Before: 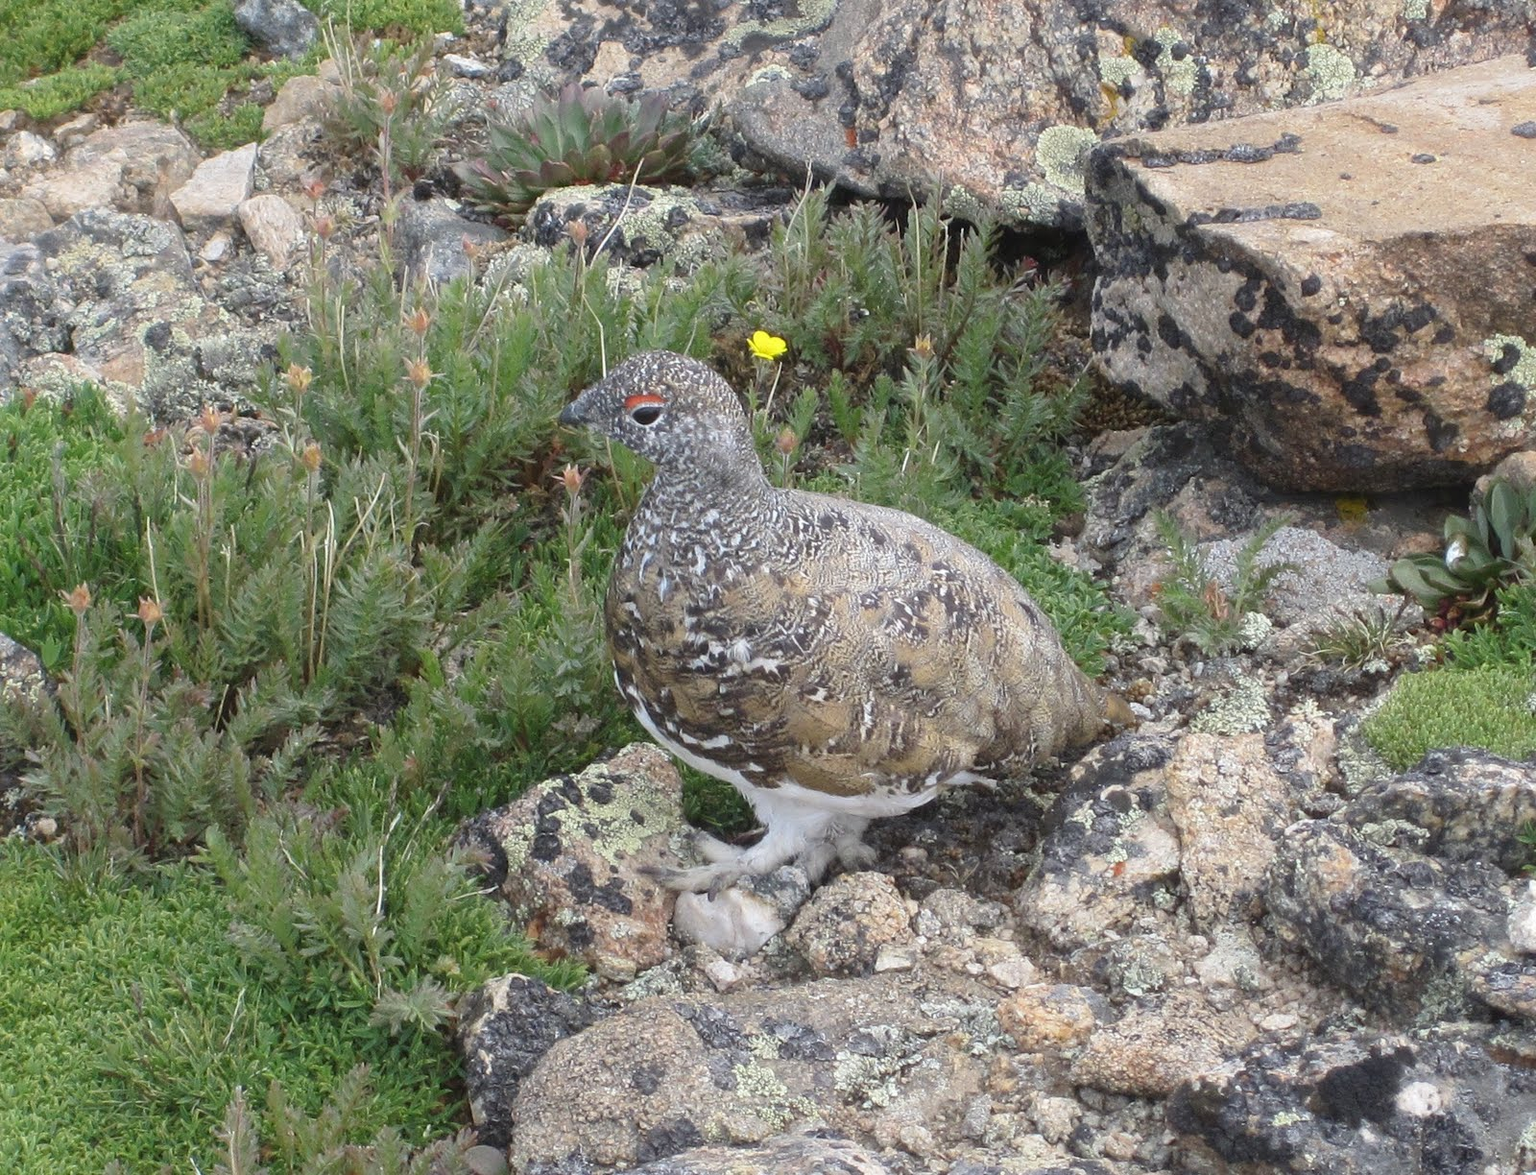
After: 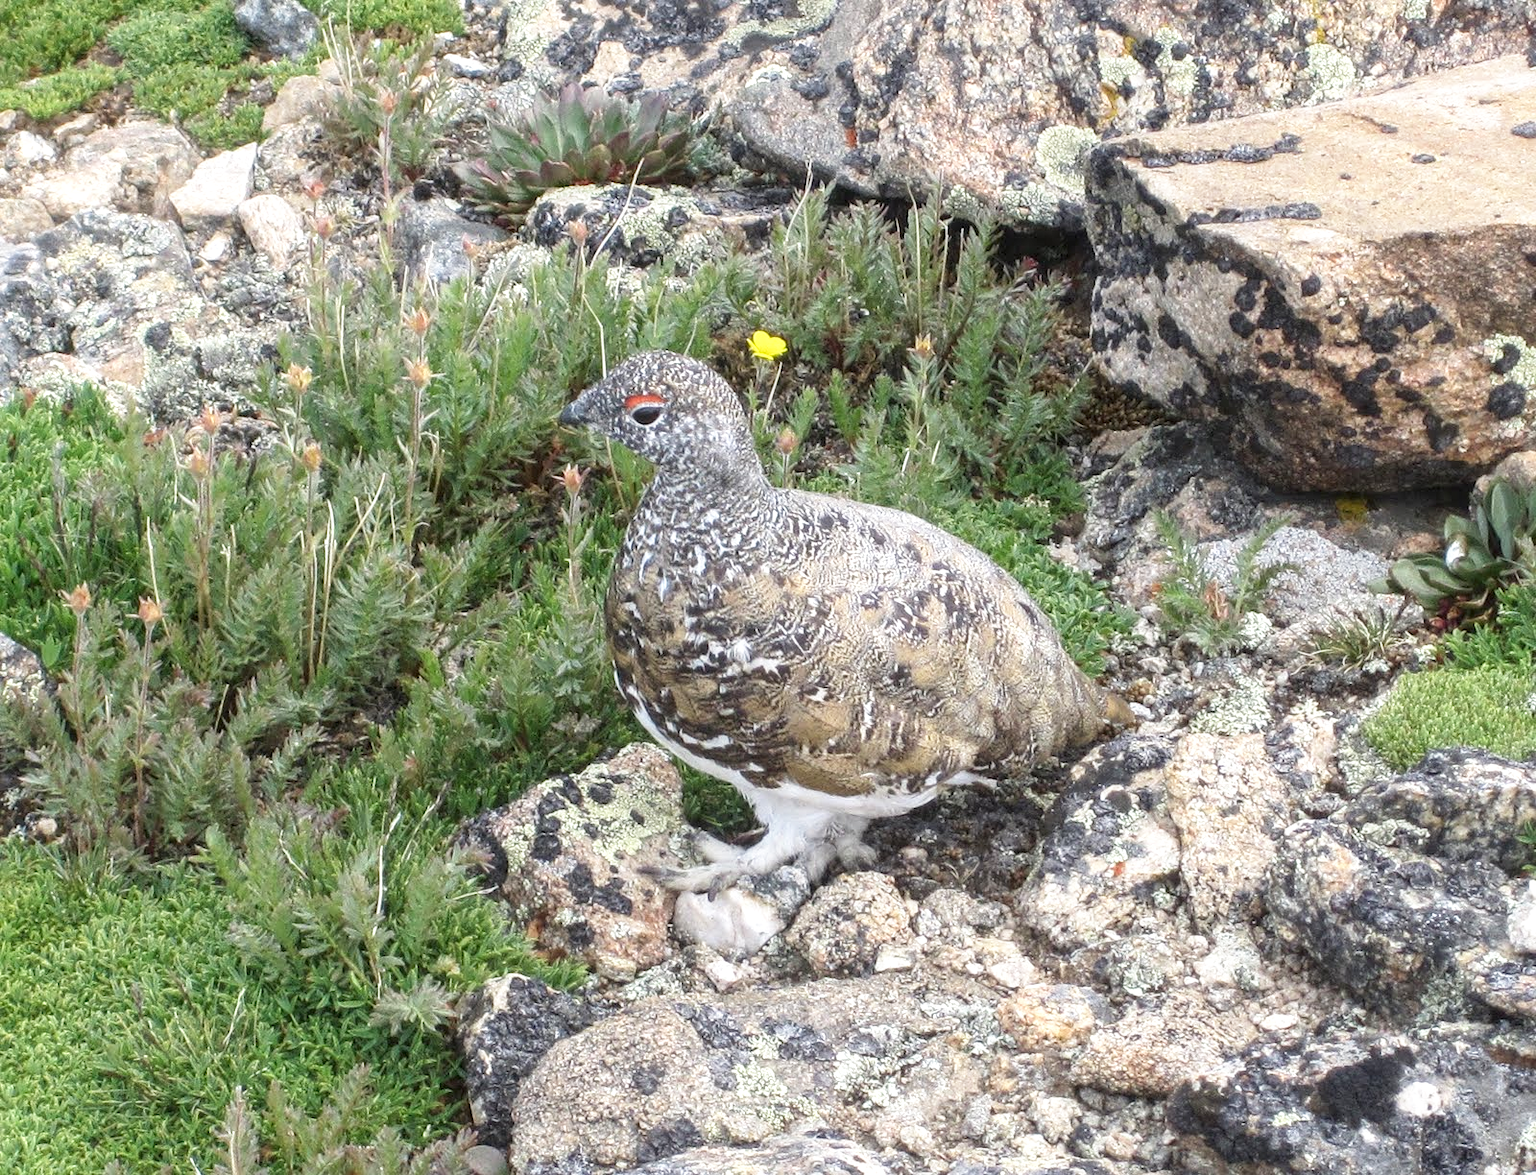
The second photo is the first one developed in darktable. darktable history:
base curve: curves: ch0 [(0, 0) (0.579, 0.807) (1, 1)], preserve colors none
local contrast: detail 130%
